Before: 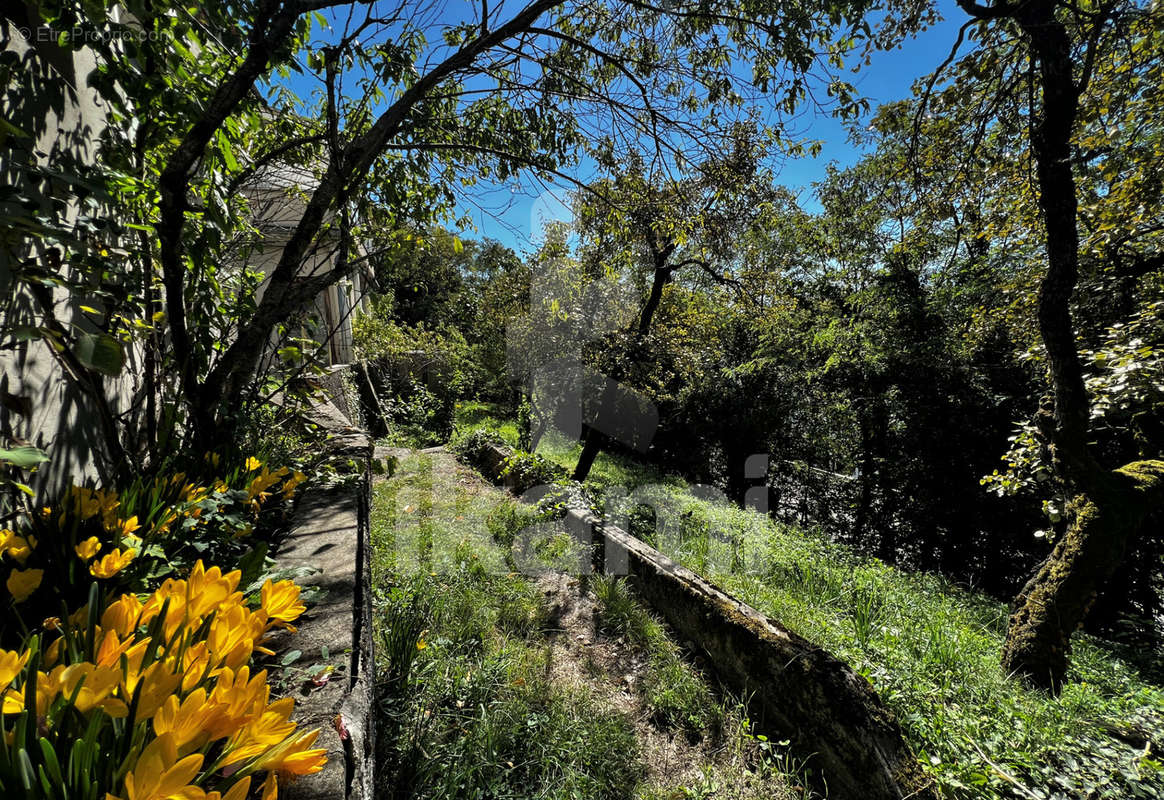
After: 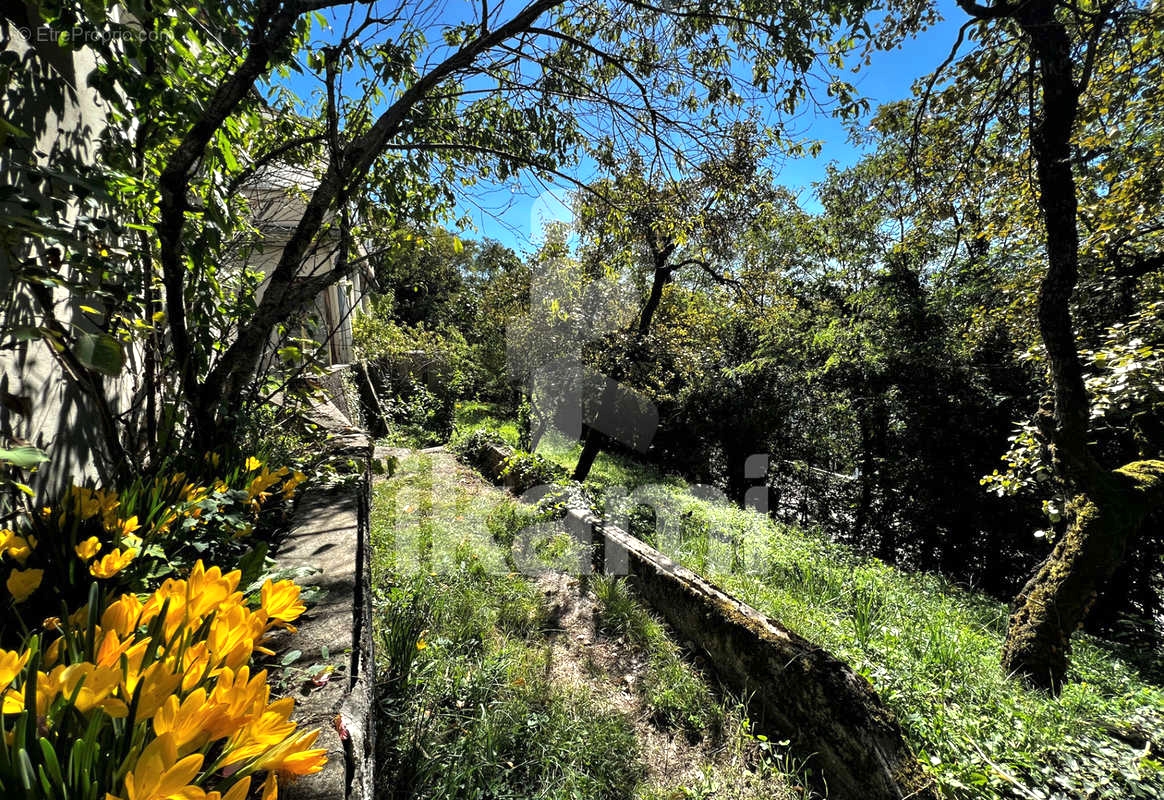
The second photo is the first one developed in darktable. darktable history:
exposure: exposure 0.601 EV, compensate highlight preservation false
